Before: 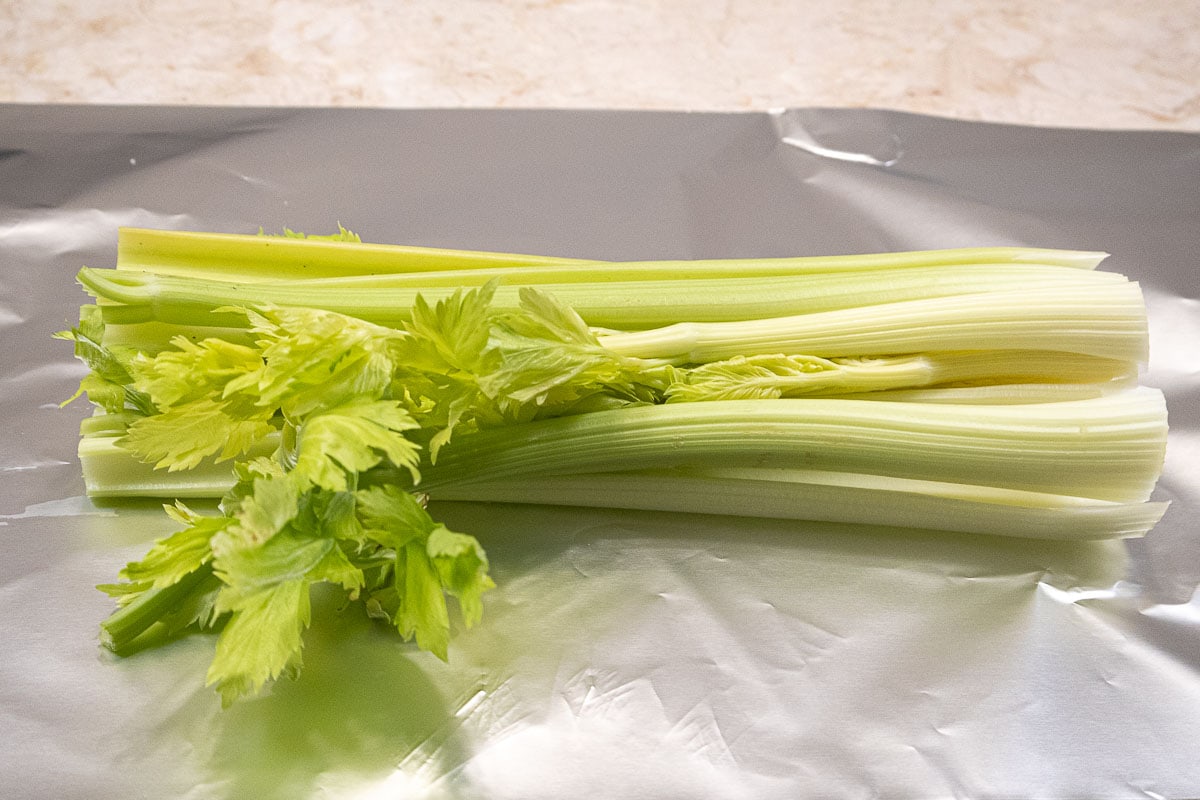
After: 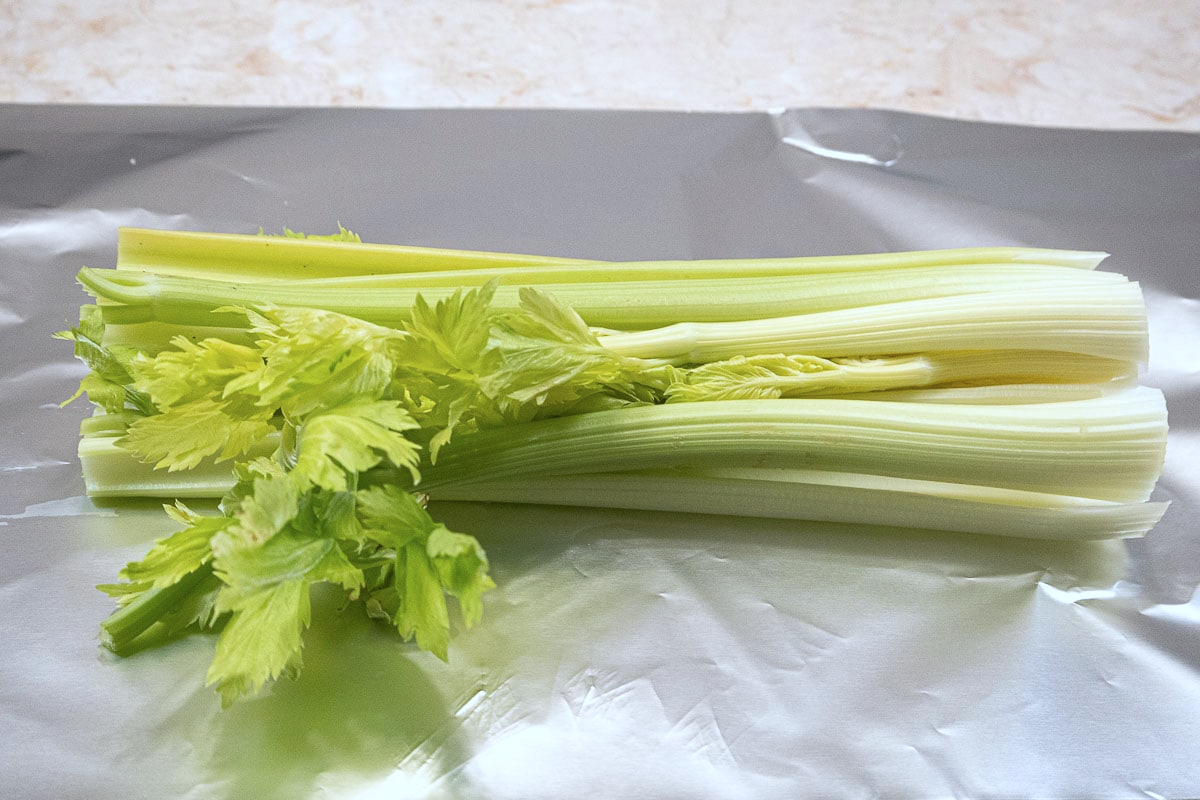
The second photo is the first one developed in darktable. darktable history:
color correction: highlights a* -3.92, highlights b* -10.65
